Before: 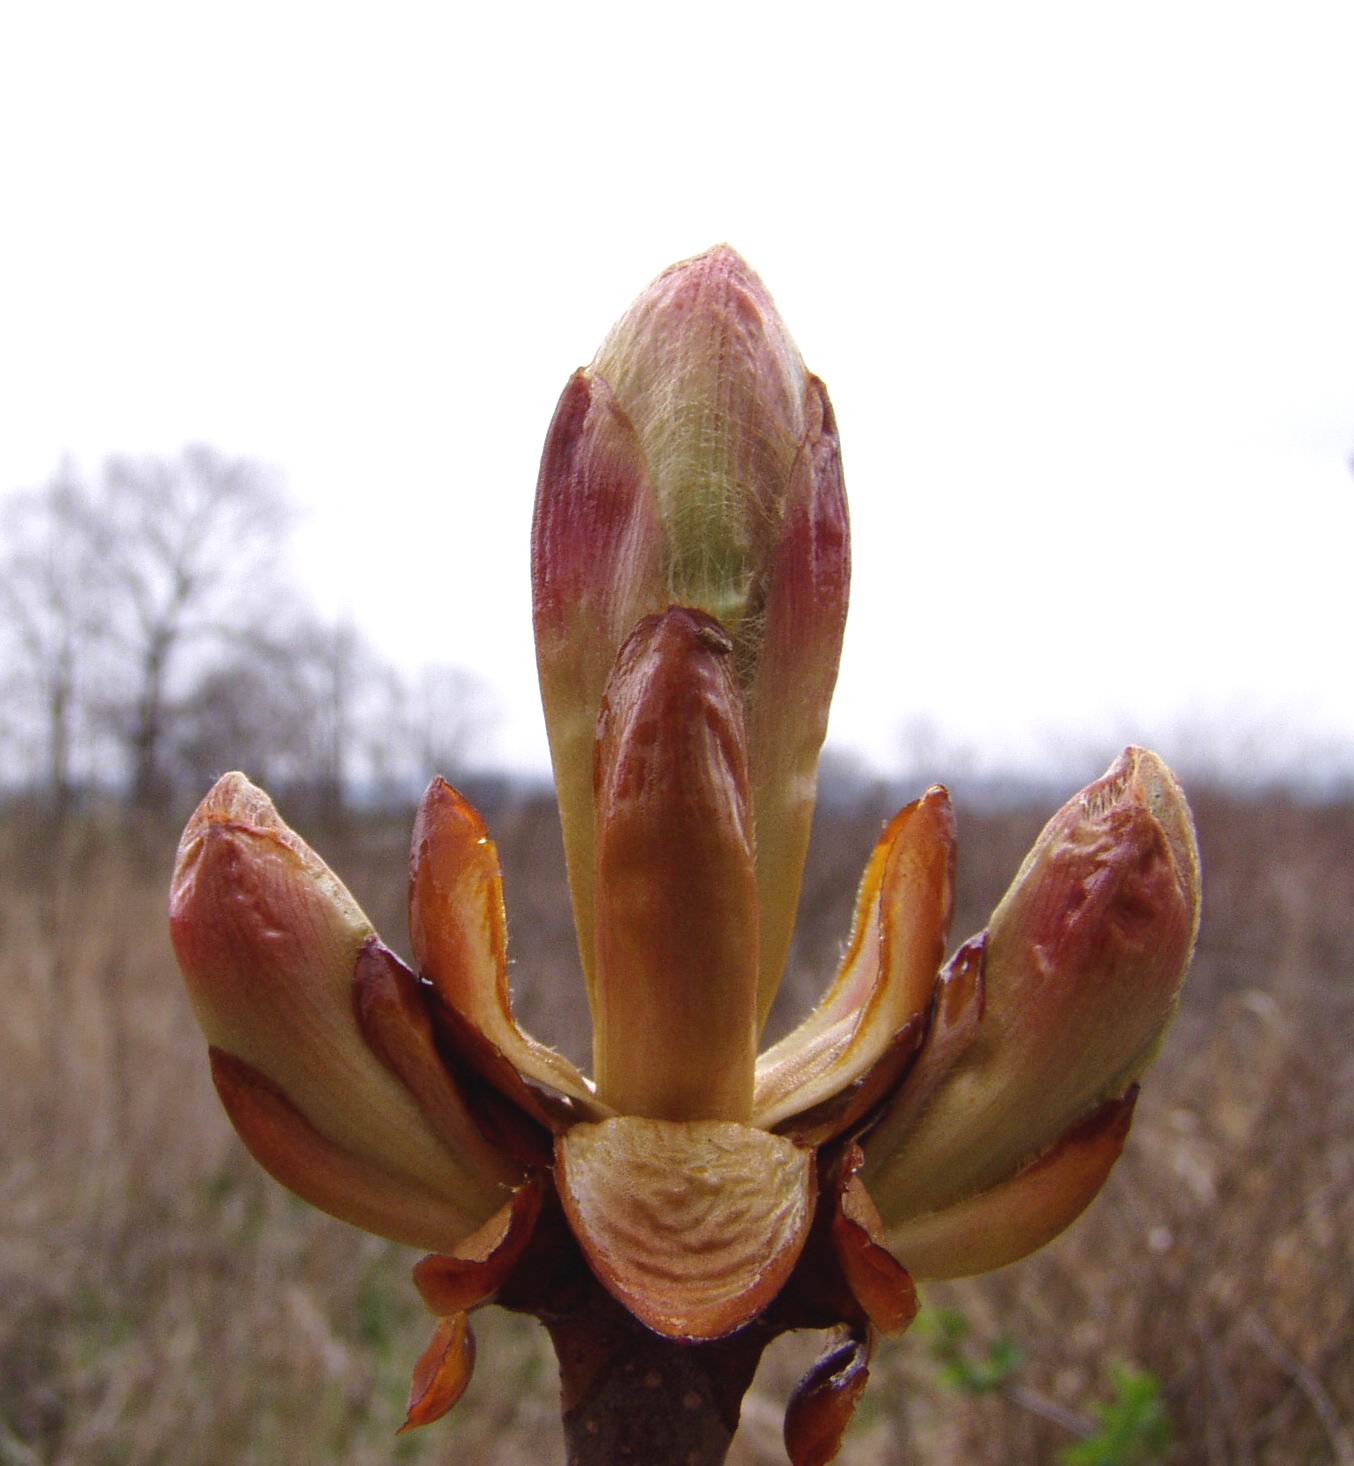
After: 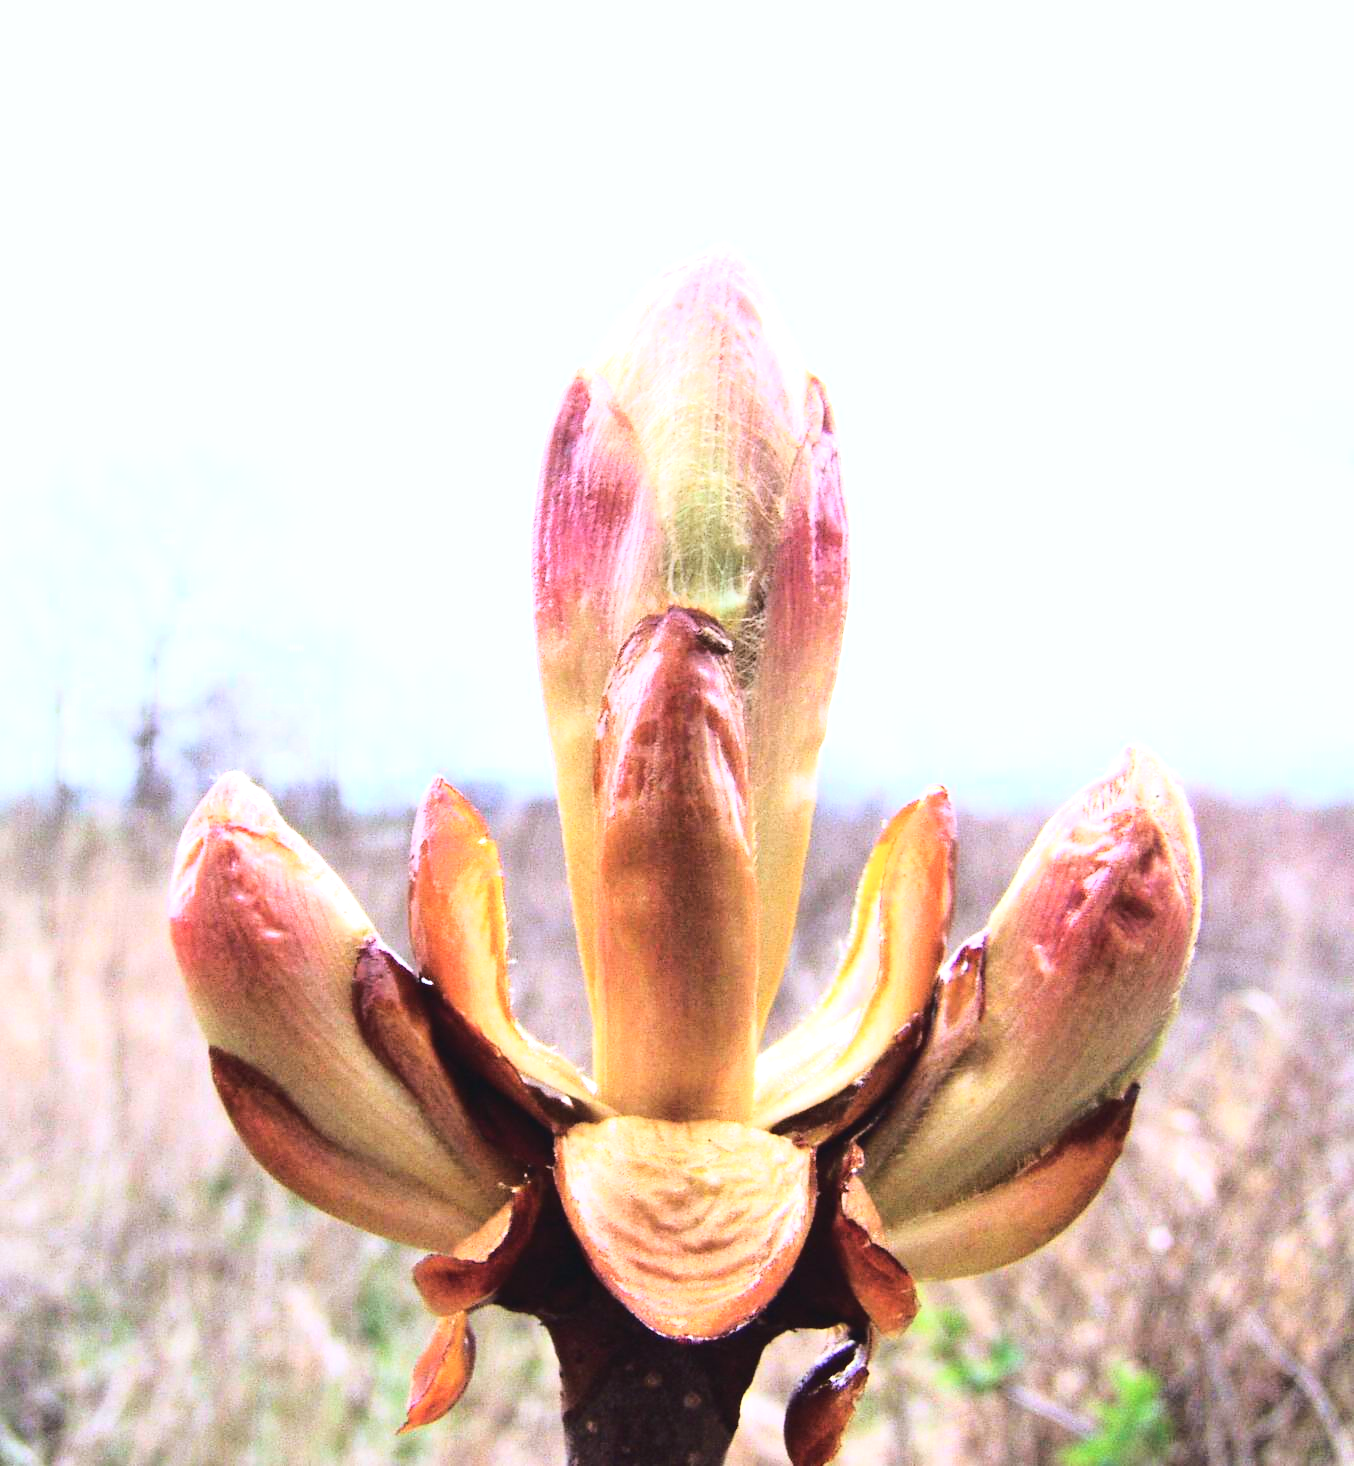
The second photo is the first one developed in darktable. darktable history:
tone equalizer: -8 EV -0.78 EV, -7 EV -0.719 EV, -6 EV -0.621 EV, -5 EV -0.392 EV, -3 EV 0.398 EV, -2 EV 0.6 EV, -1 EV 0.693 EV, +0 EV 0.749 EV, edges refinement/feathering 500, mask exposure compensation -1.57 EV, preserve details no
exposure: black level correction 0, exposure 1.001 EV, compensate highlight preservation false
base curve: curves: ch0 [(0, 0) (0.032, 0.037) (0.105, 0.228) (0.435, 0.76) (0.856, 0.983) (1, 1)]
color calibration: x 0.38, y 0.39, temperature 4080.86 K
